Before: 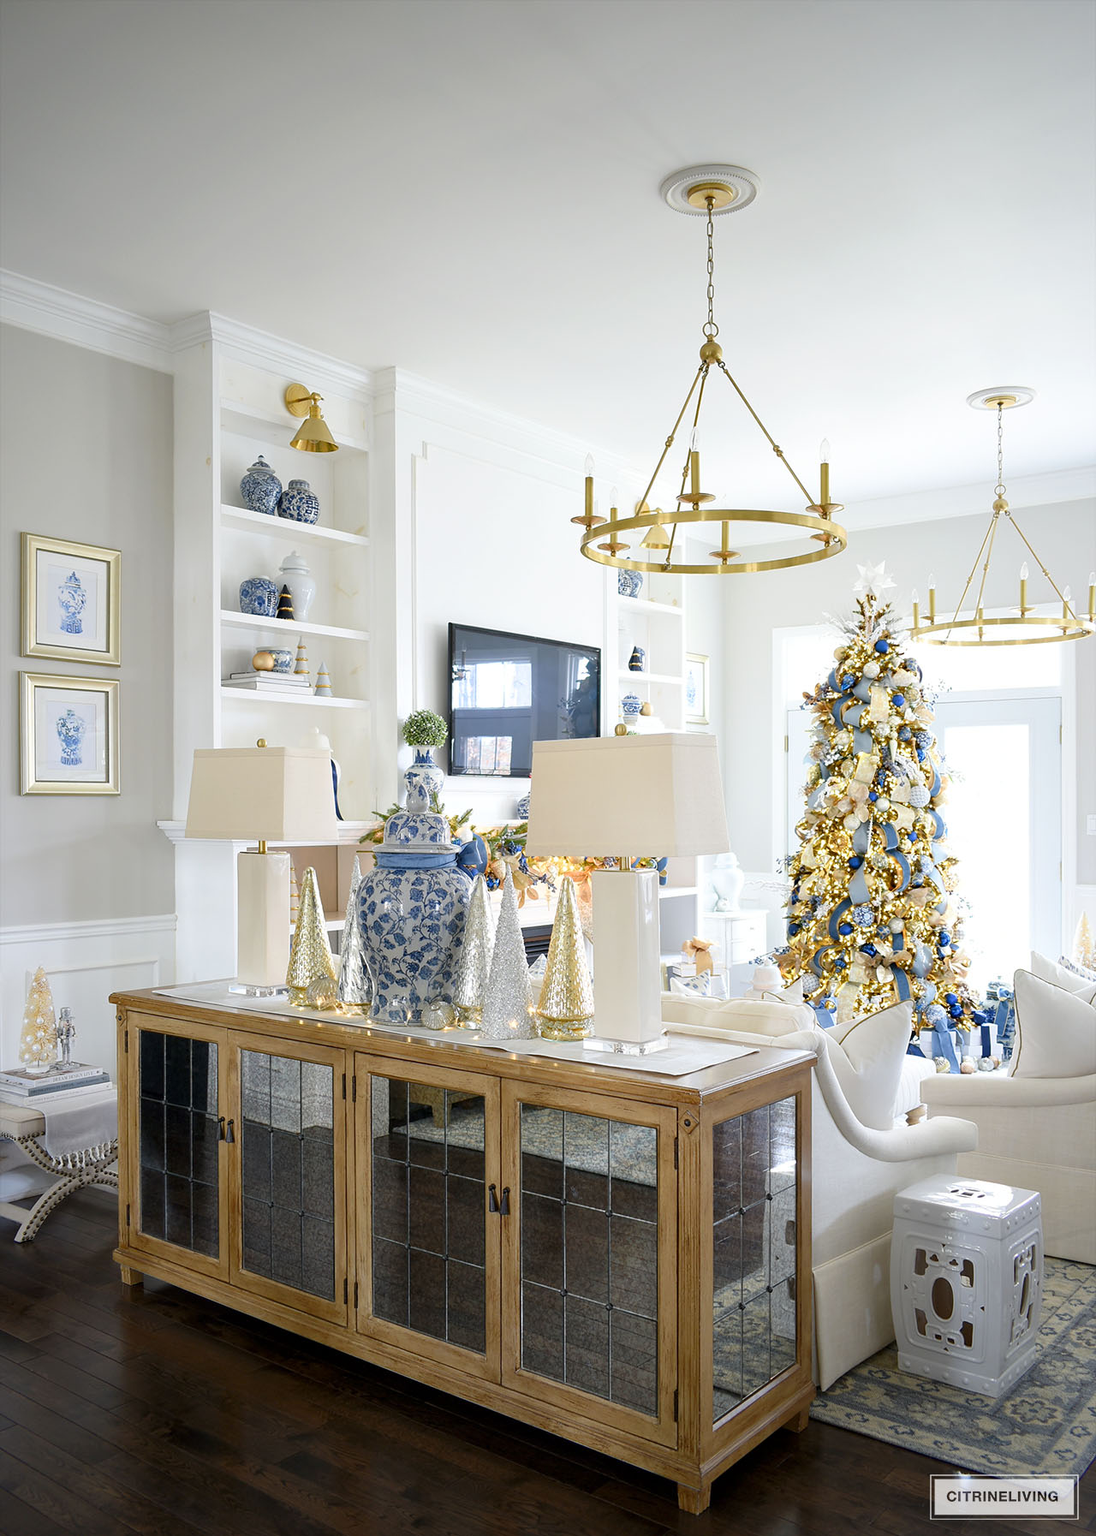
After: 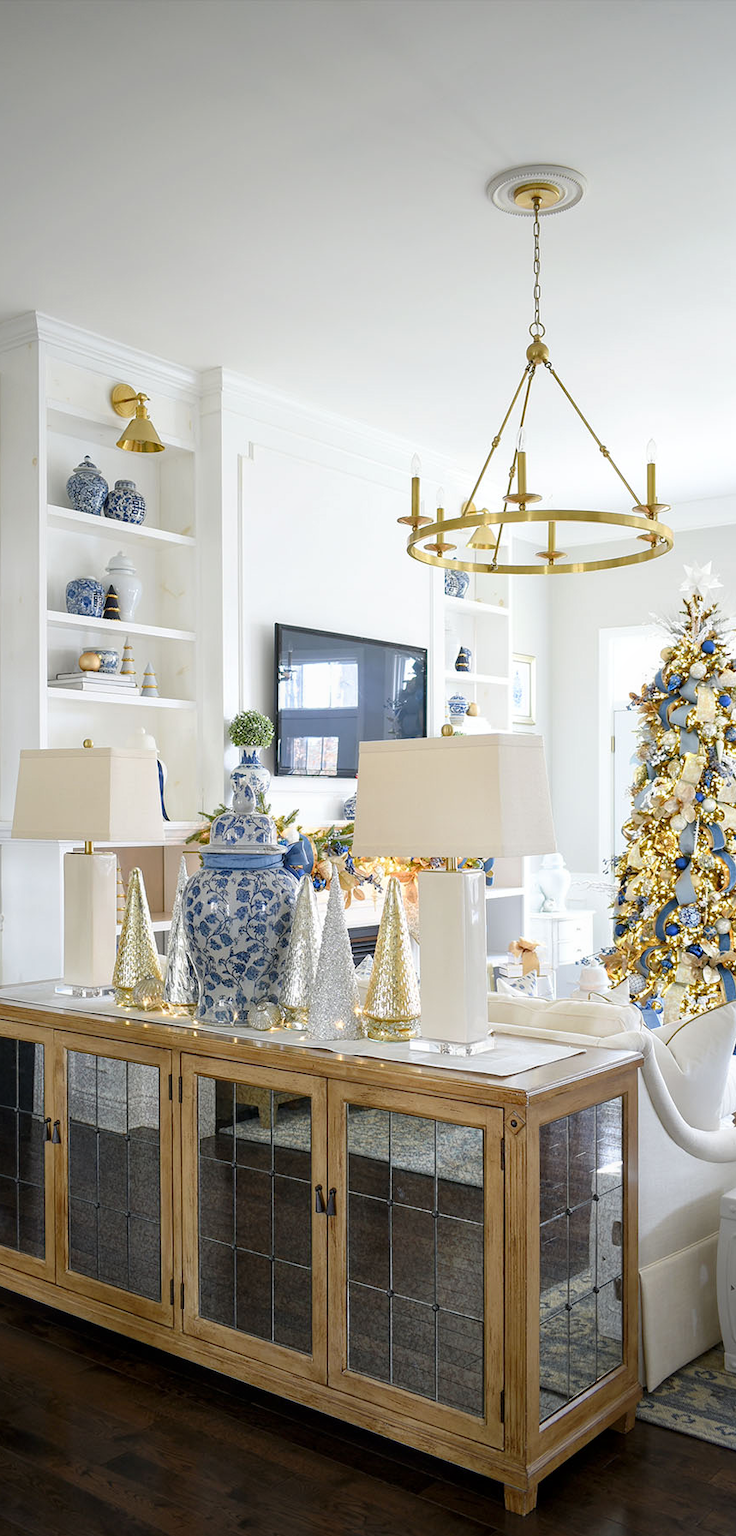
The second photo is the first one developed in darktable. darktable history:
local contrast: detail 110%
crop and rotate: left 15.892%, right 16.892%
